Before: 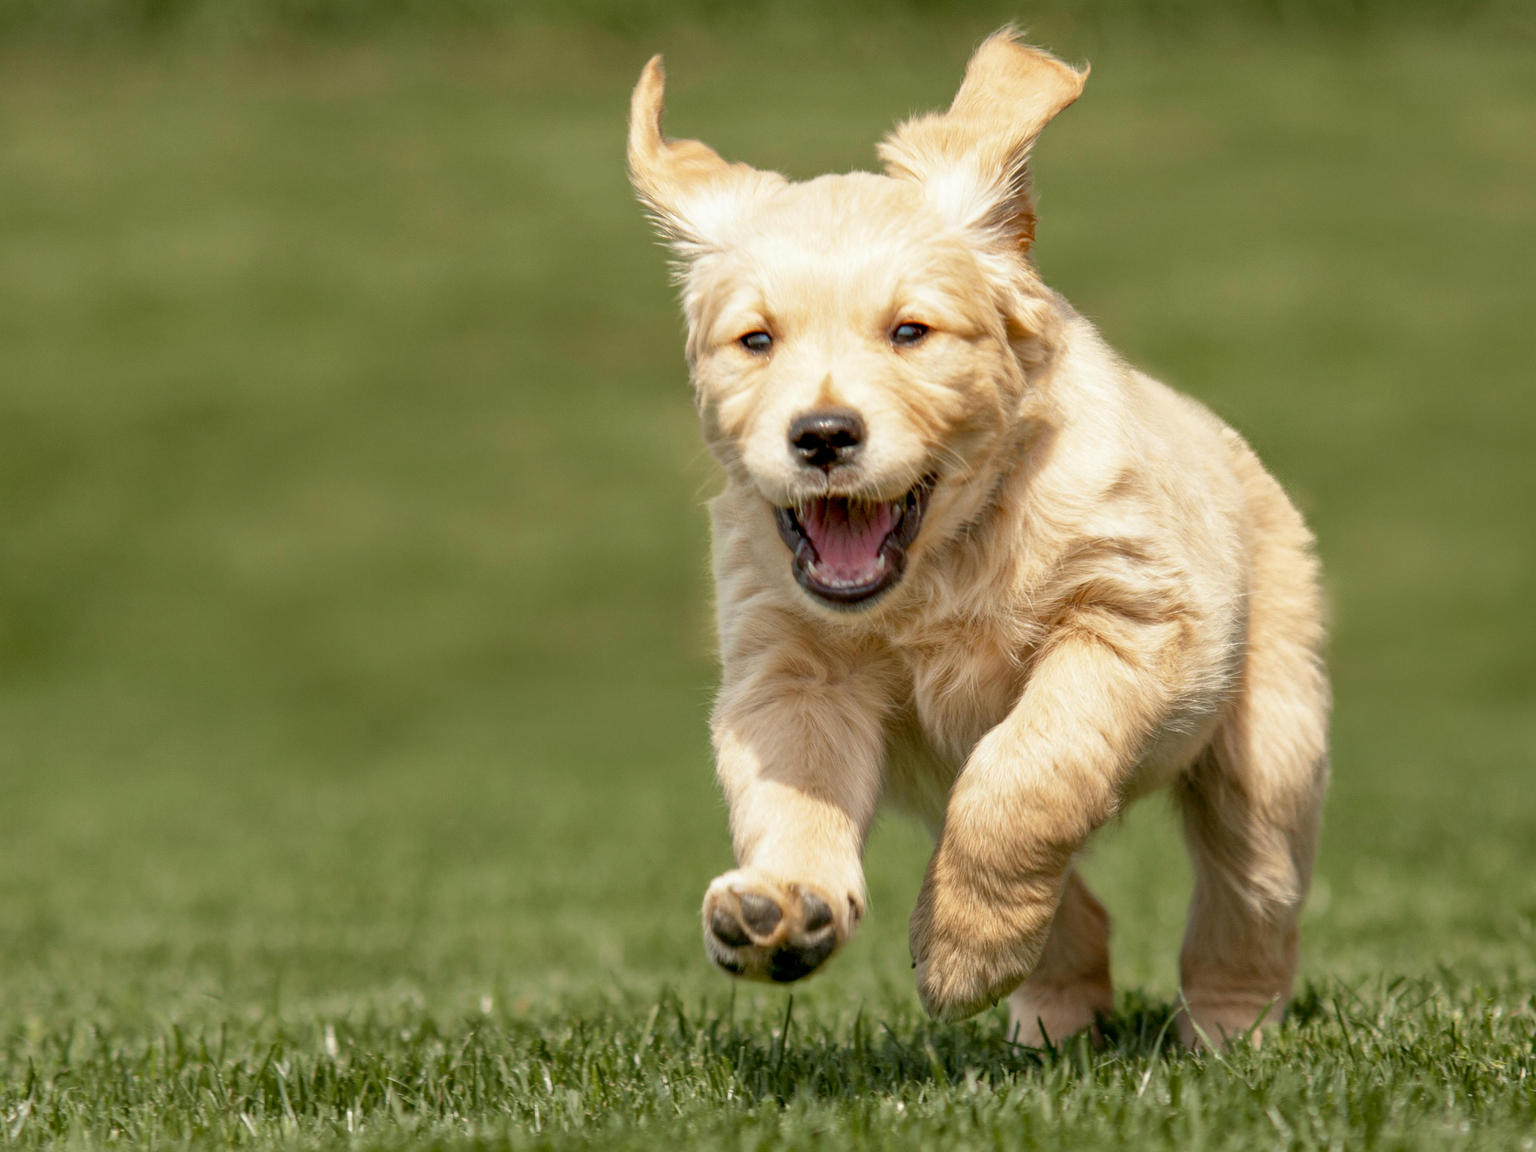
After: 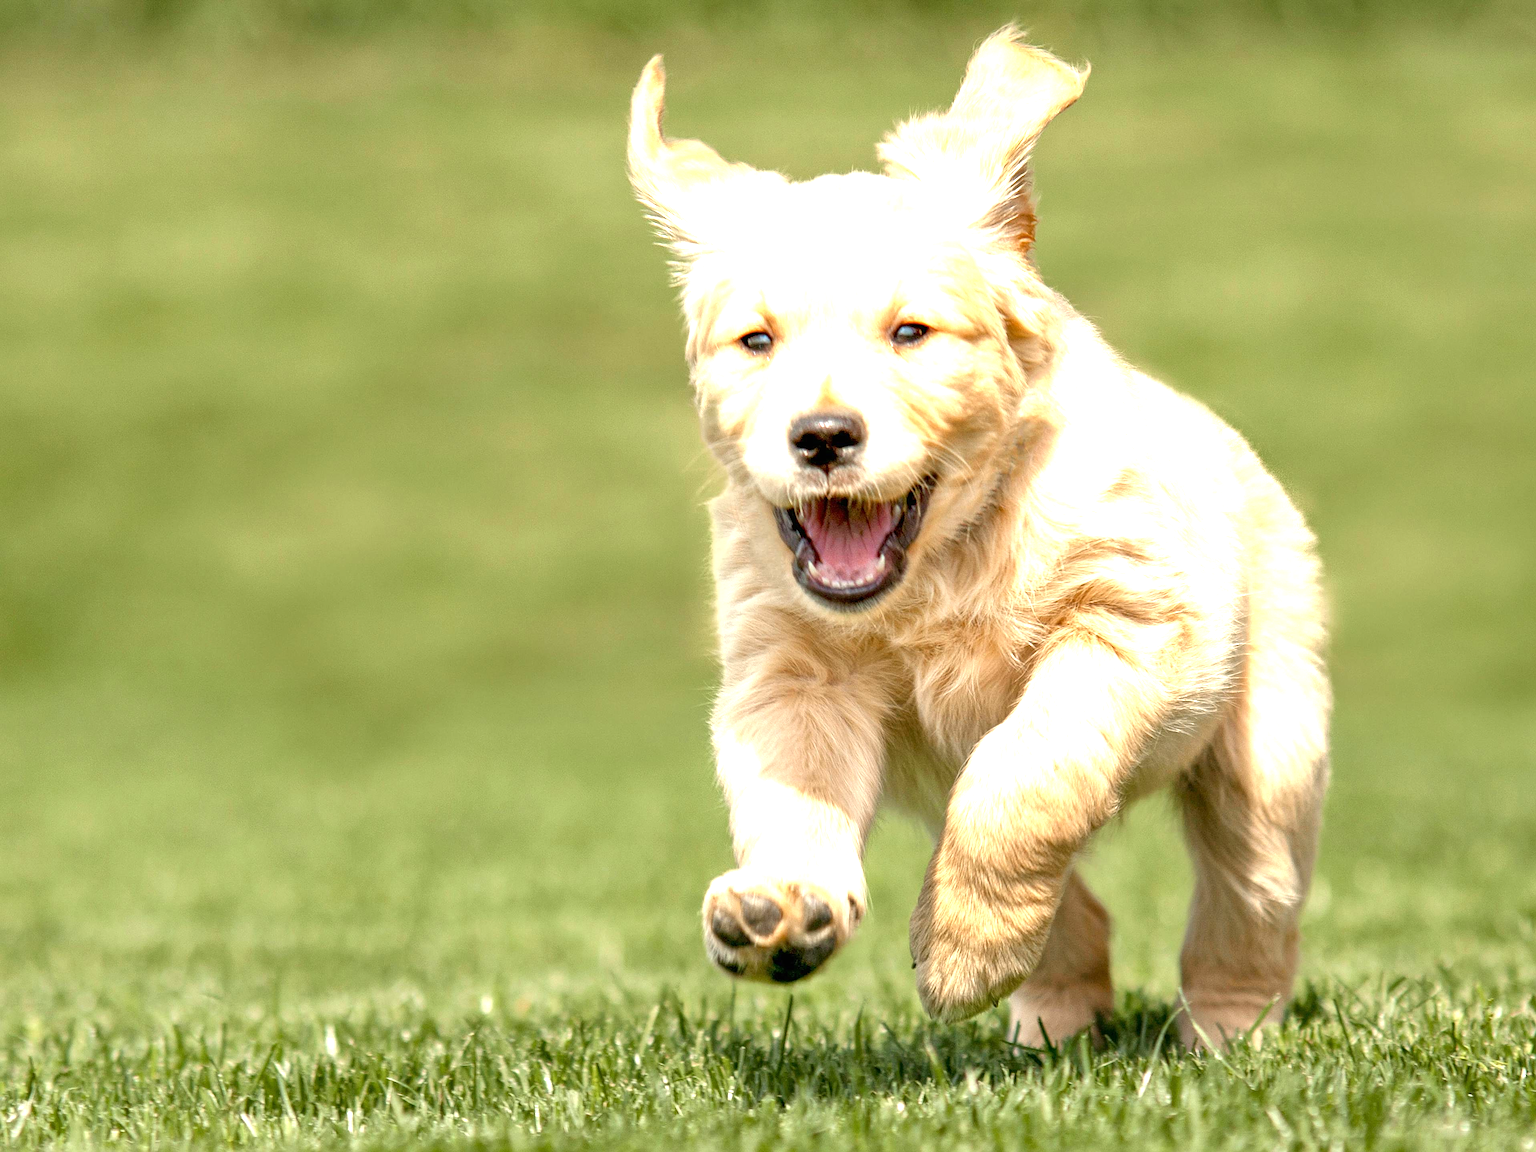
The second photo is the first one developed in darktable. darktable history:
exposure: black level correction 0, exposure 1.2 EV, compensate exposure bias true, compensate highlight preservation false
sharpen: on, module defaults
